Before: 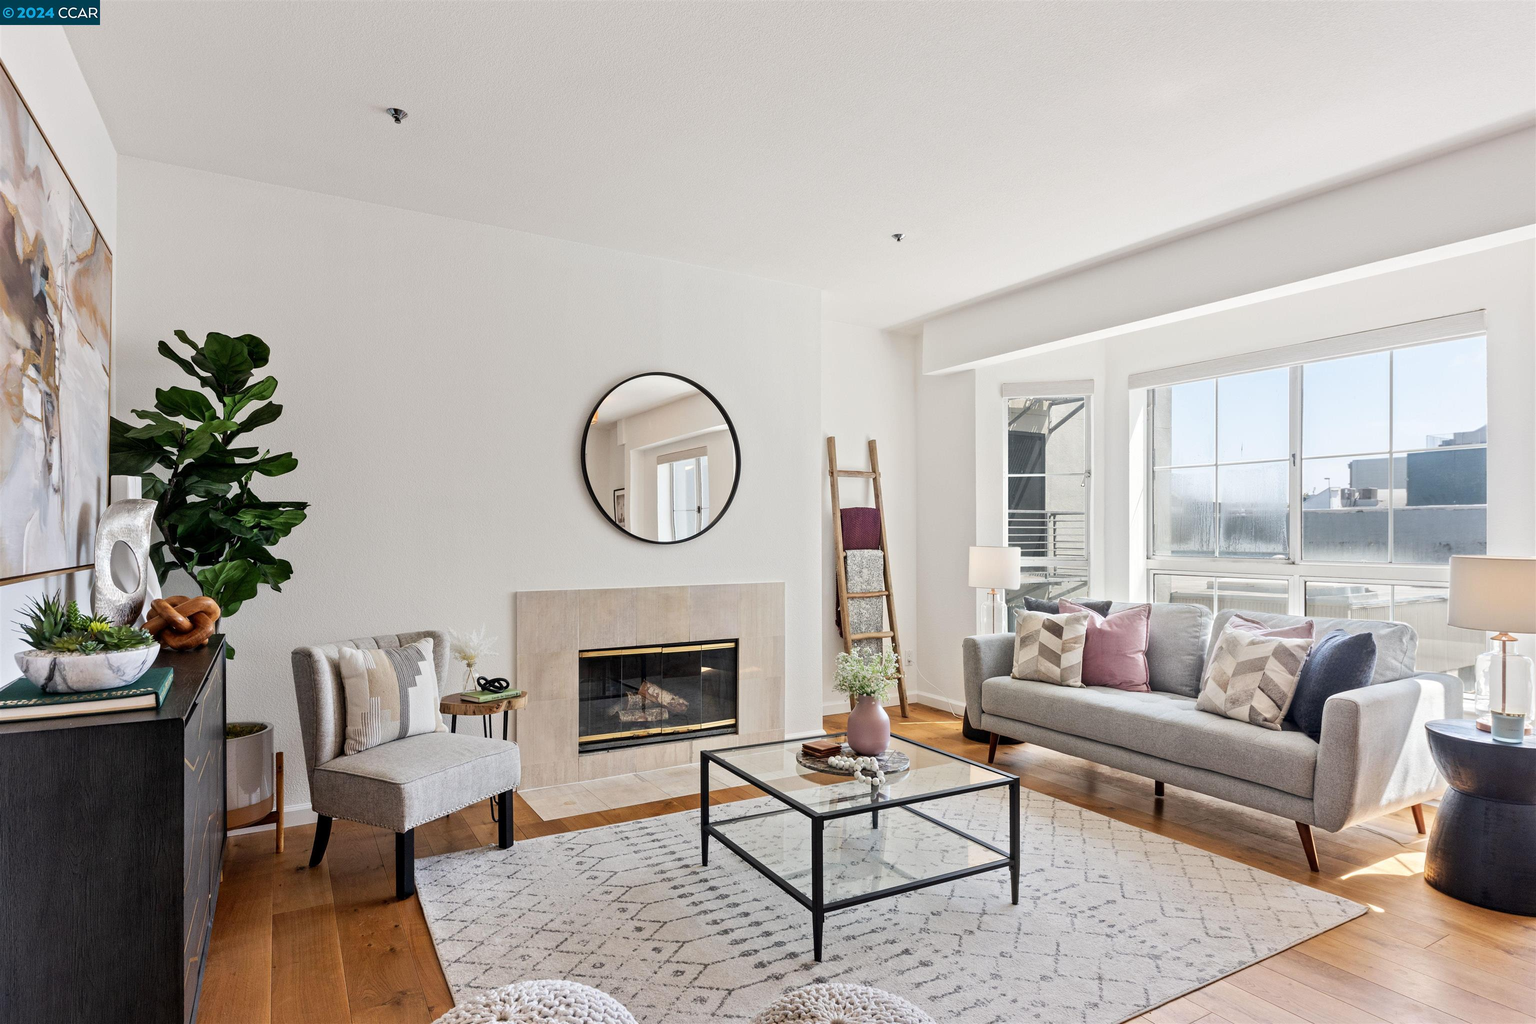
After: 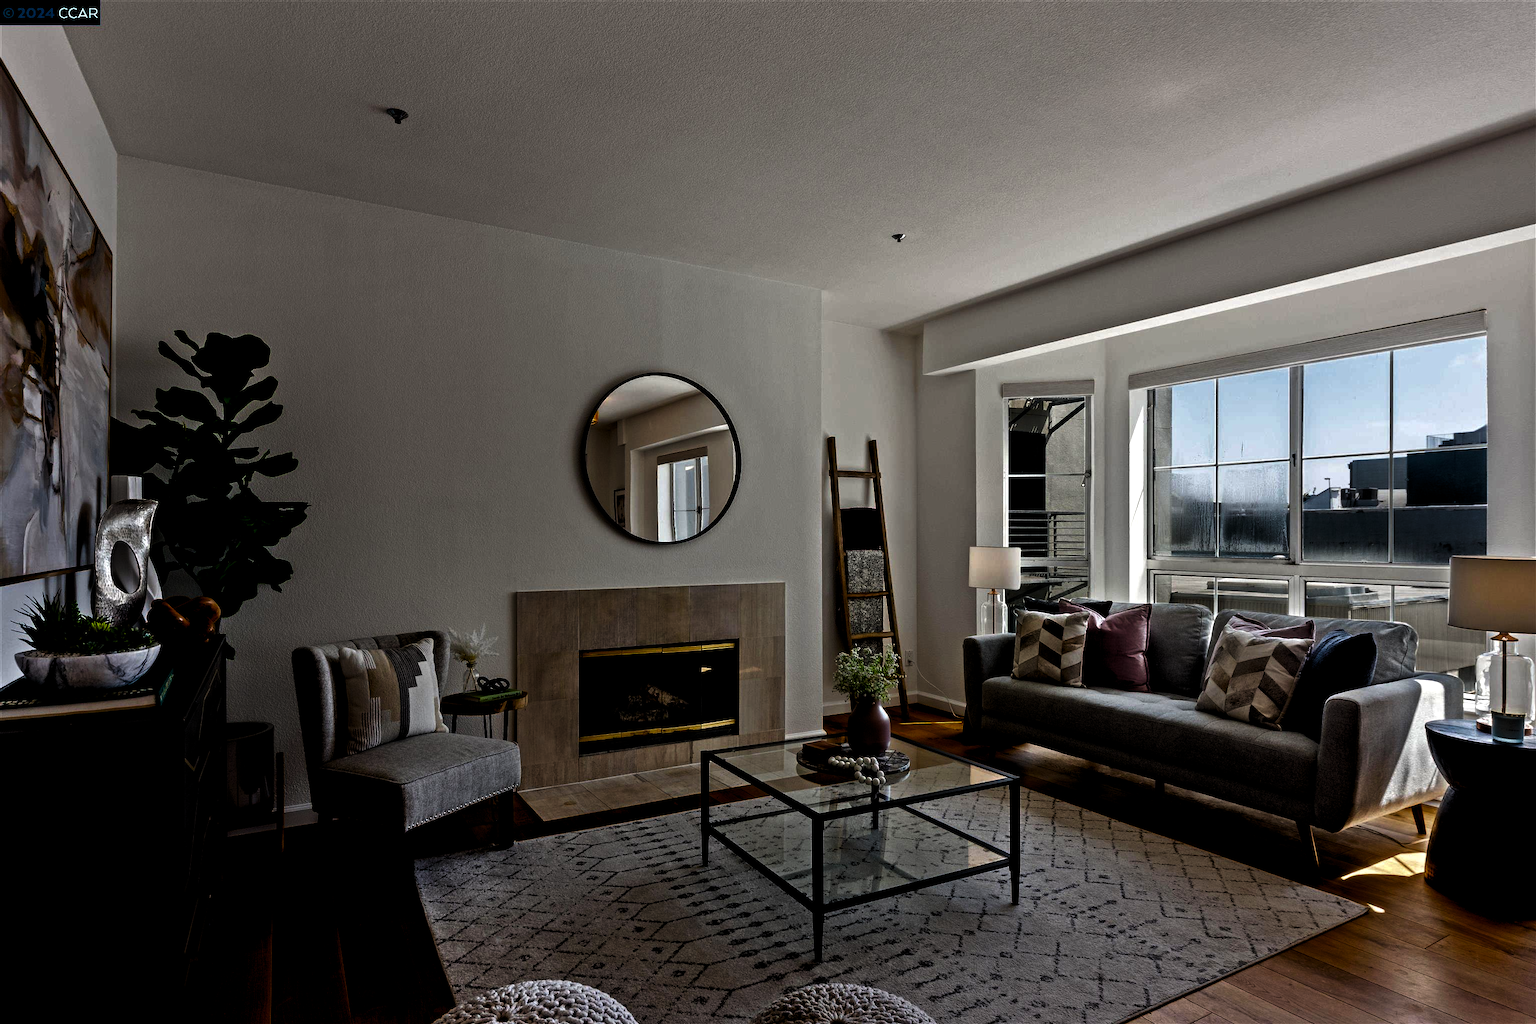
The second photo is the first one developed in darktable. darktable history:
levels: levels [0.101, 0.578, 0.953]
contrast brightness saturation: brightness -1, saturation 1
exposure: black level correction 0.005, exposure 0.014 EV, compensate highlight preservation false
